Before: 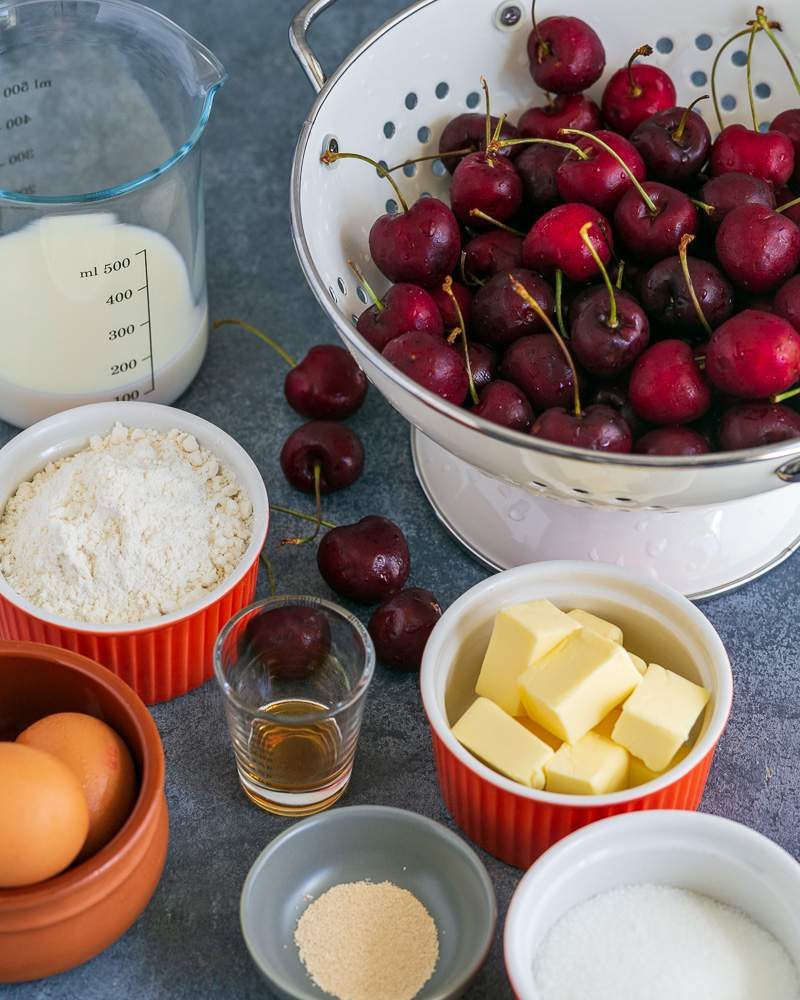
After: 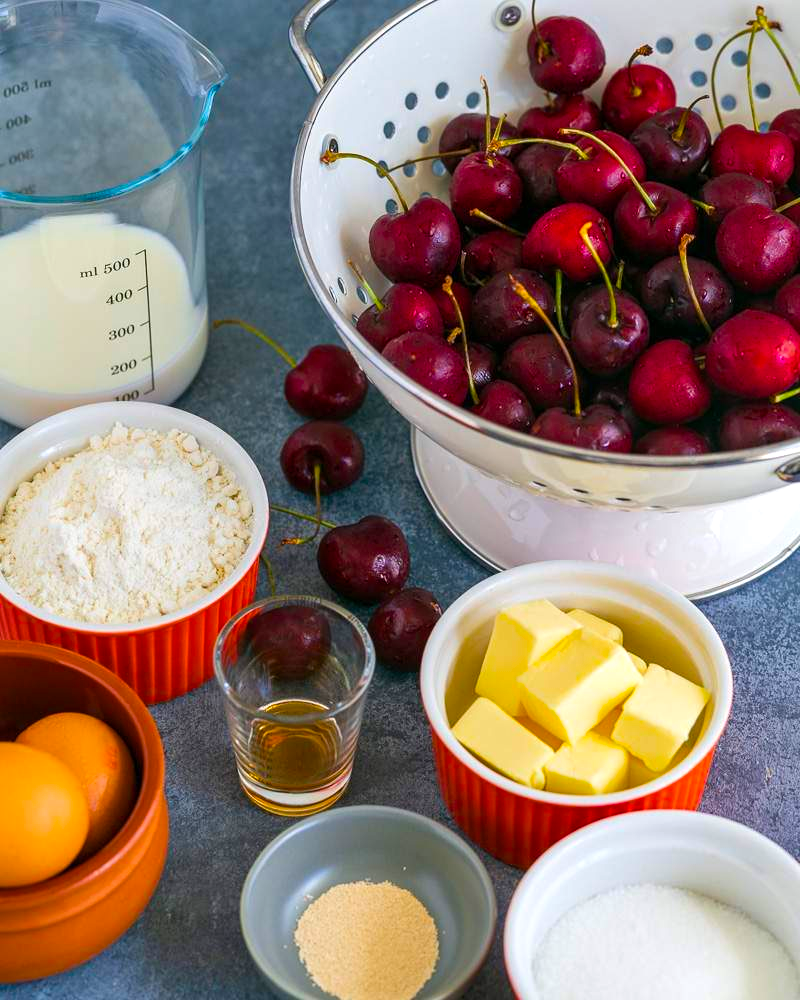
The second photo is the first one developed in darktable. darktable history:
exposure: exposure 0.2 EV, compensate highlight preservation false
color balance rgb: linear chroma grading › global chroma 10%, perceptual saturation grading › global saturation 30%, global vibrance 10%
